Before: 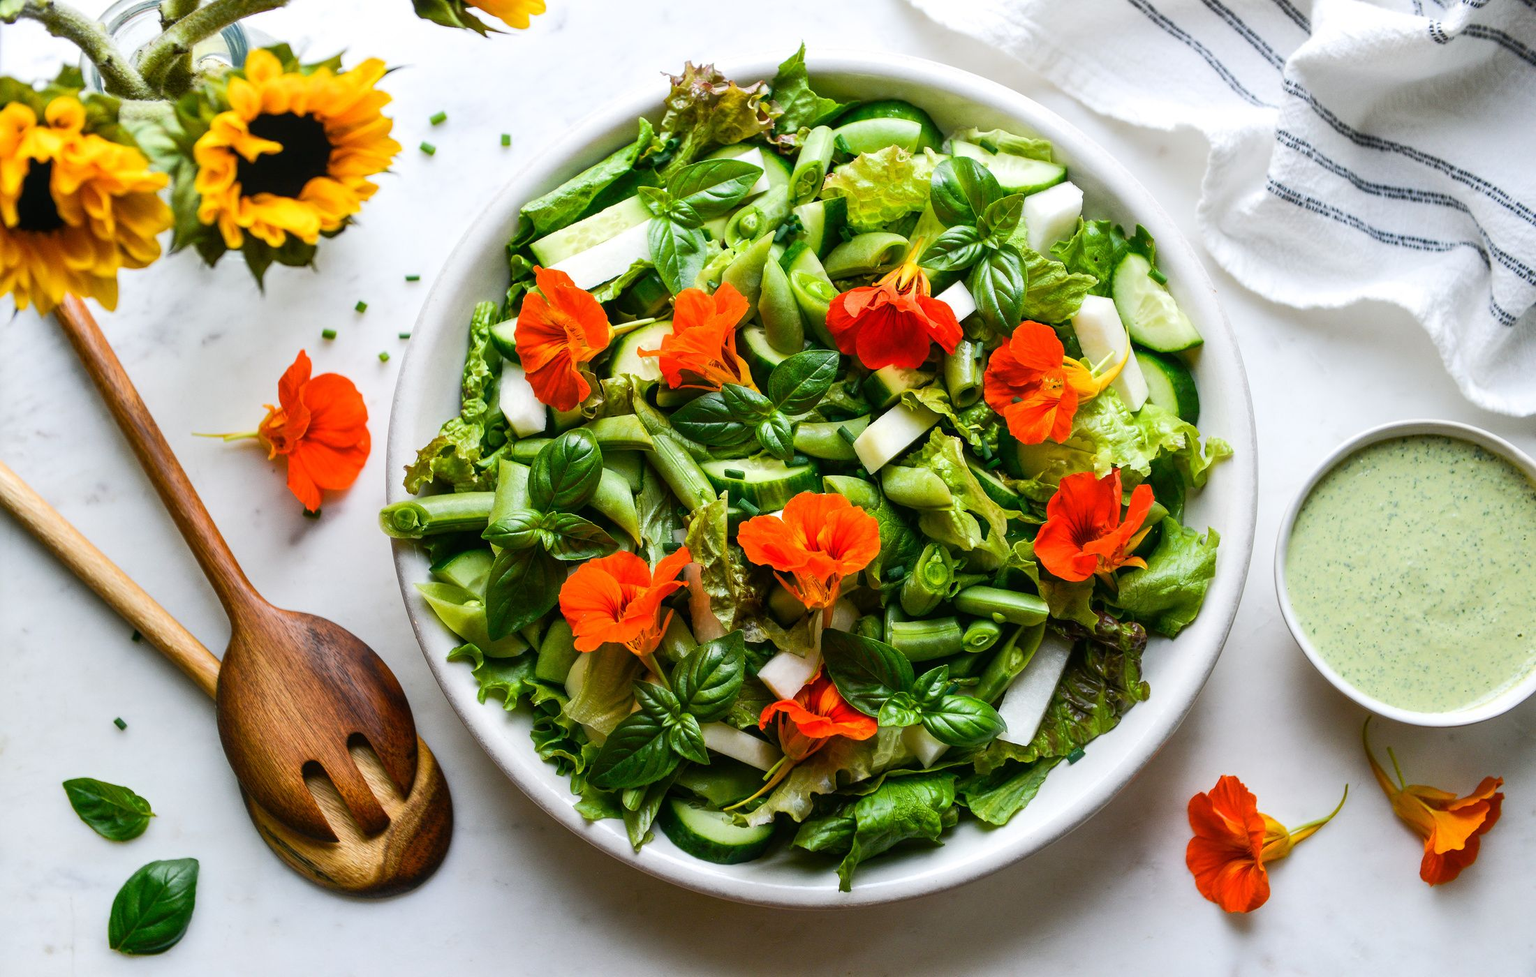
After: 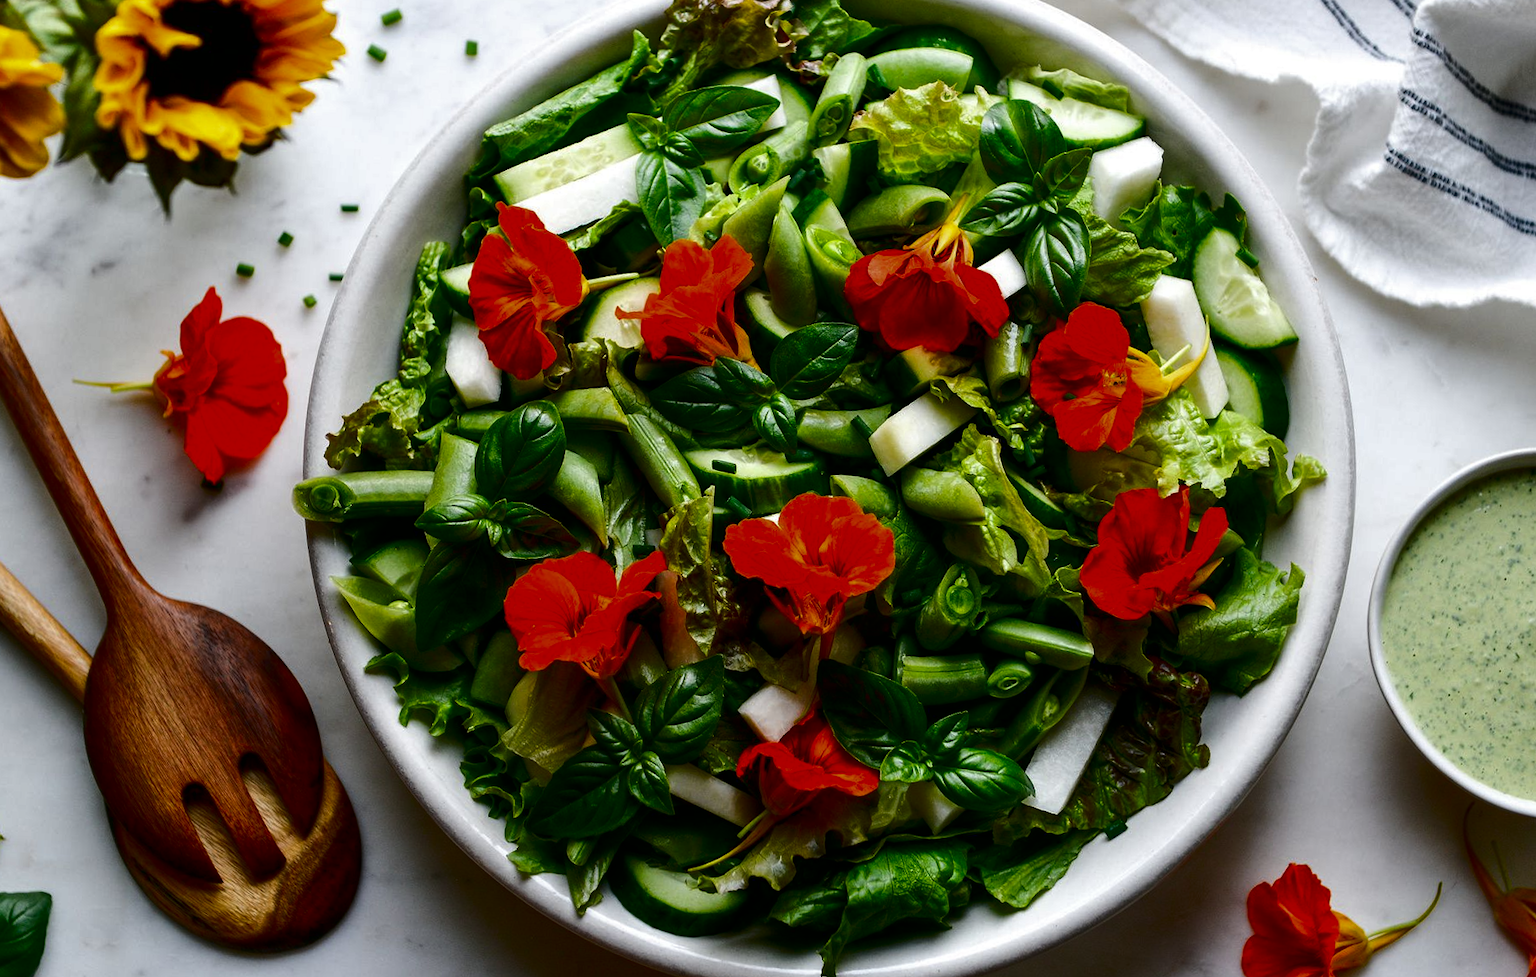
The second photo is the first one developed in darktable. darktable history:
contrast brightness saturation: brightness -0.52
crop and rotate: angle -3.27°, left 5.211%, top 5.211%, right 4.607%, bottom 4.607%
